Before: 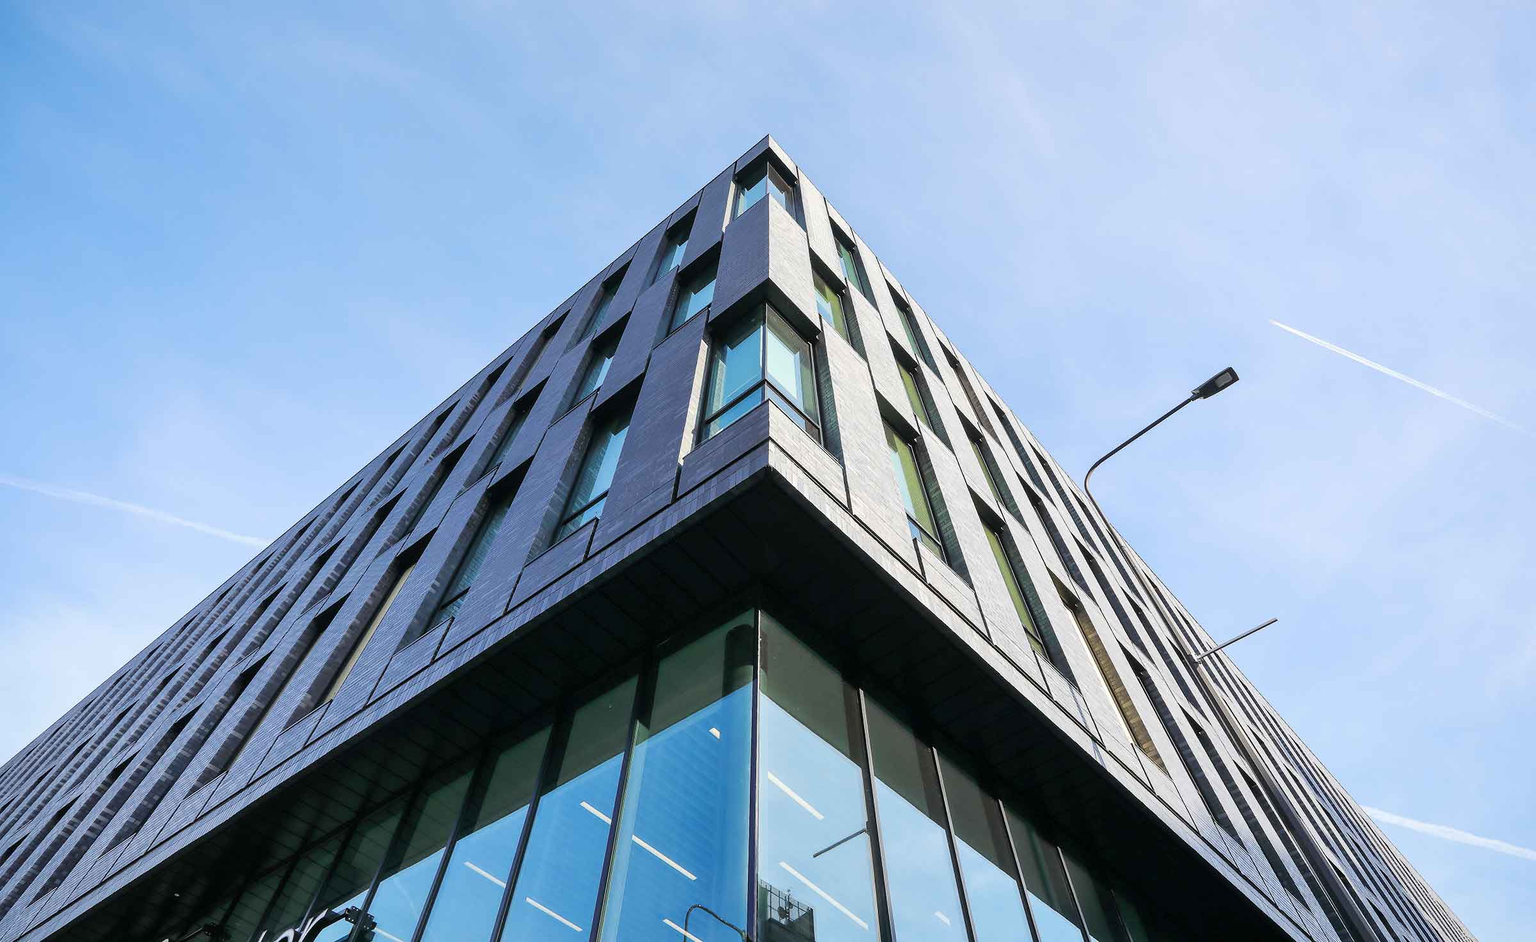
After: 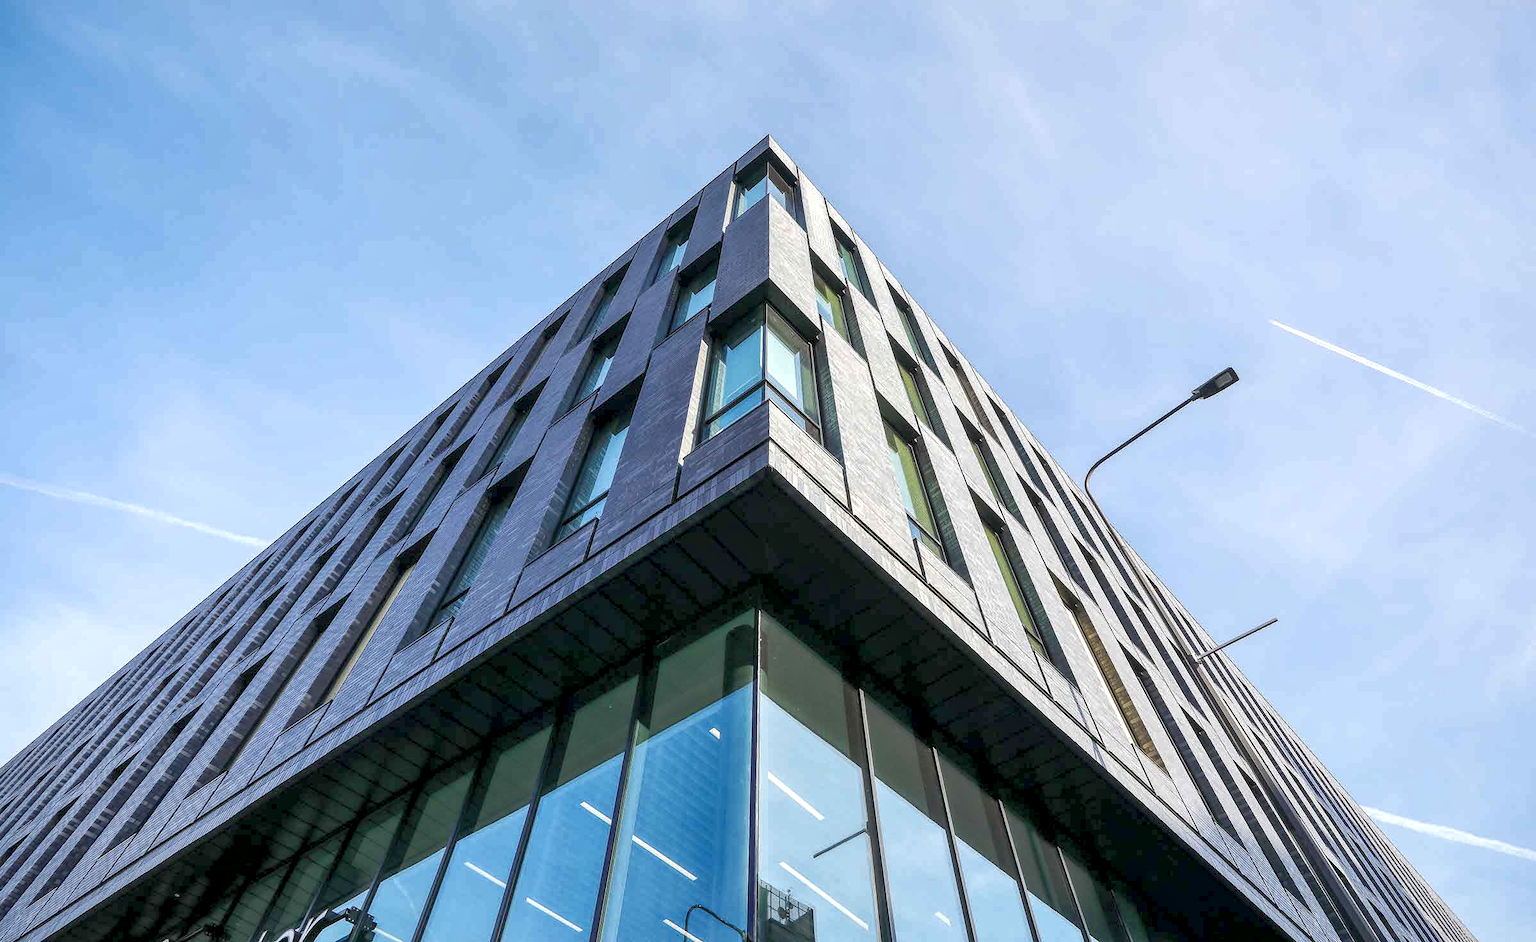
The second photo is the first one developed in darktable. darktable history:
local contrast: highlights 100%, shadows 100%, detail 200%, midtone range 0.2
rotate and perspective: automatic cropping original format, crop left 0, crop top 0
rgb curve: curves: ch0 [(0, 0) (0.072, 0.166) (0.217, 0.293) (0.414, 0.42) (1, 1)], compensate middle gray true, preserve colors basic power
